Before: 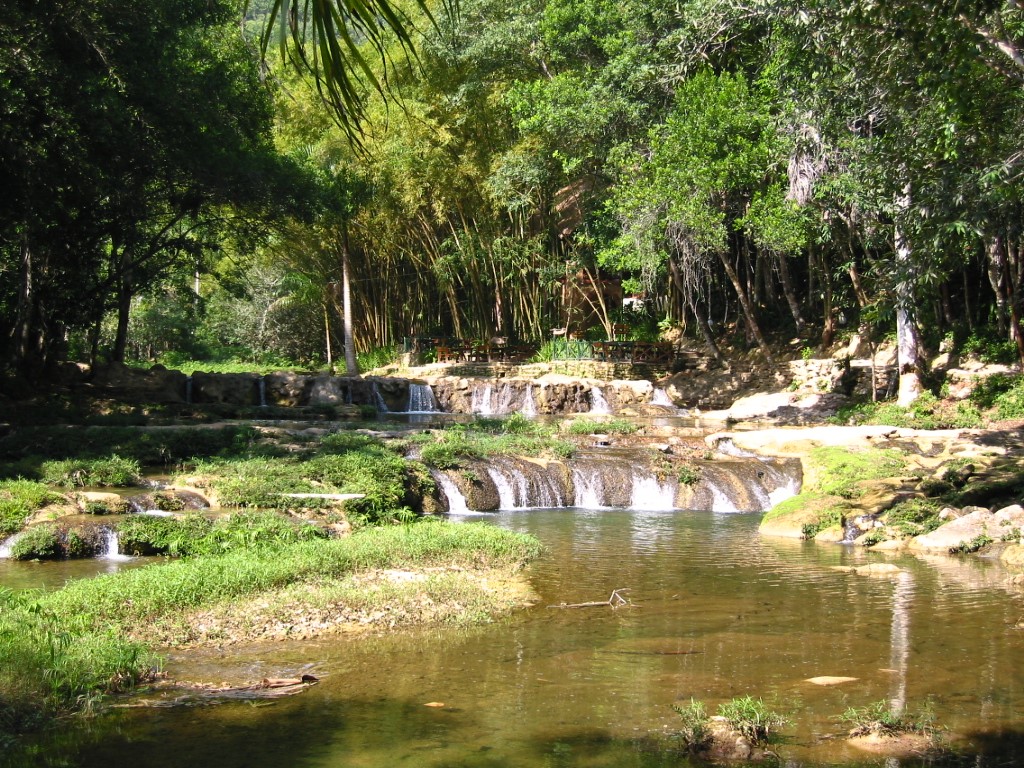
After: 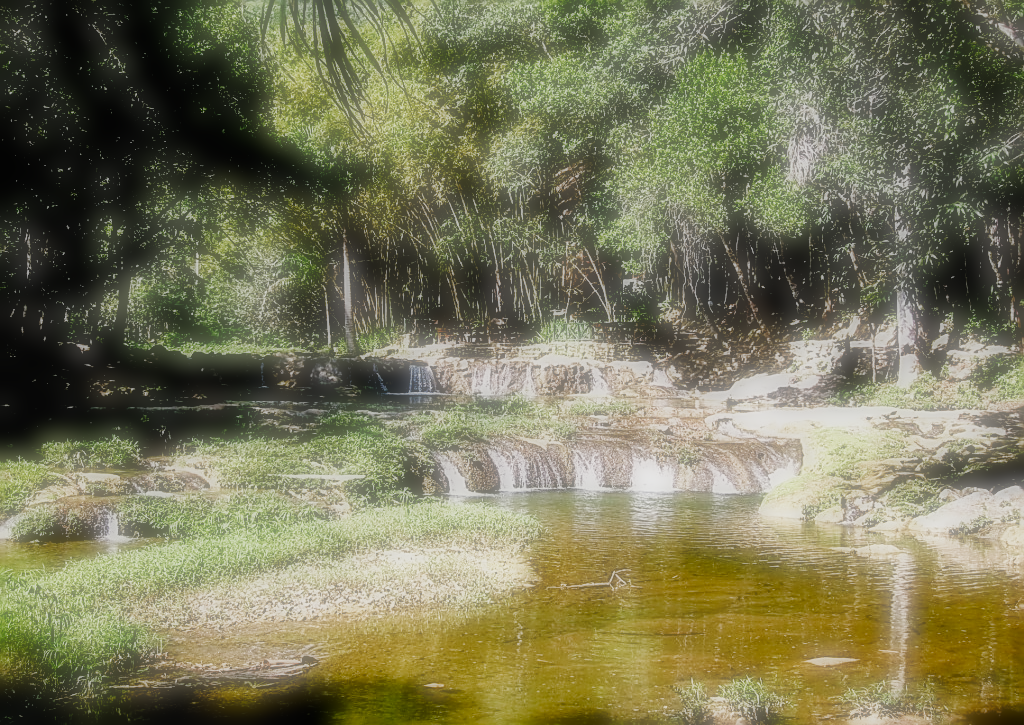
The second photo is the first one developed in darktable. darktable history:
sharpen: radius 1.685, amount 1.294
local contrast: on, module defaults
contrast brightness saturation: saturation -0.05
crop and rotate: top 2.479%, bottom 3.018%
soften: on, module defaults
filmic rgb: black relative exposure -2.85 EV, white relative exposure 4.56 EV, hardness 1.77, contrast 1.25, preserve chrominance no, color science v5 (2021)
exposure: exposure 0.161 EV, compensate highlight preservation false
color balance rgb: perceptual saturation grading › global saturation -3%
